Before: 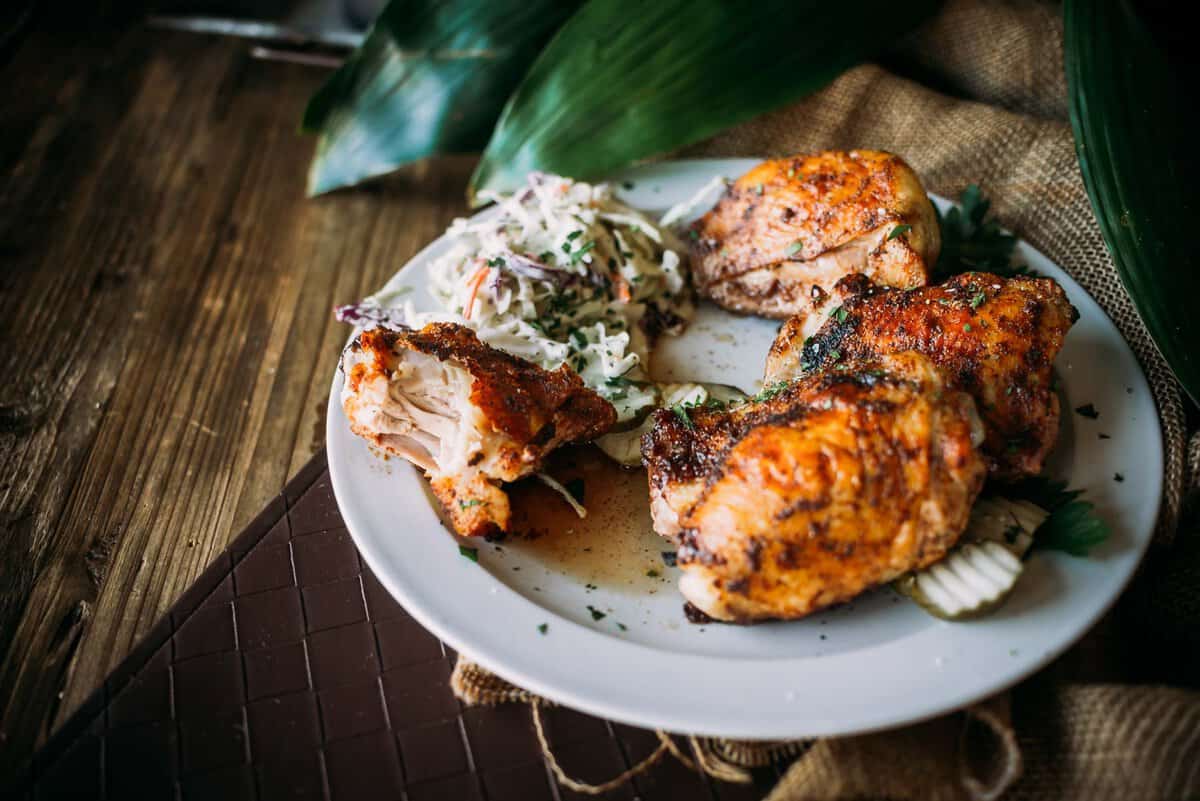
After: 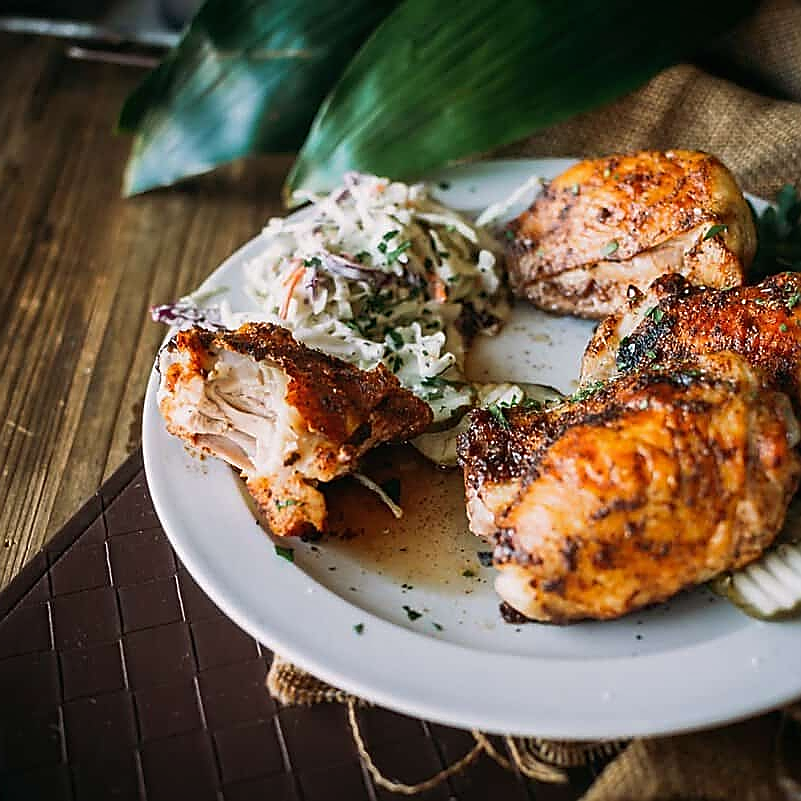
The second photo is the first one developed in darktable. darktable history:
crop: left 15.384%, right 17.798%
local contrast: mode bilateral grid, contrast 99, coarseness 100, detail 90%, midtone range 0.2
sharpen: radius 1.411, amount 1.259, threshold 0.604
